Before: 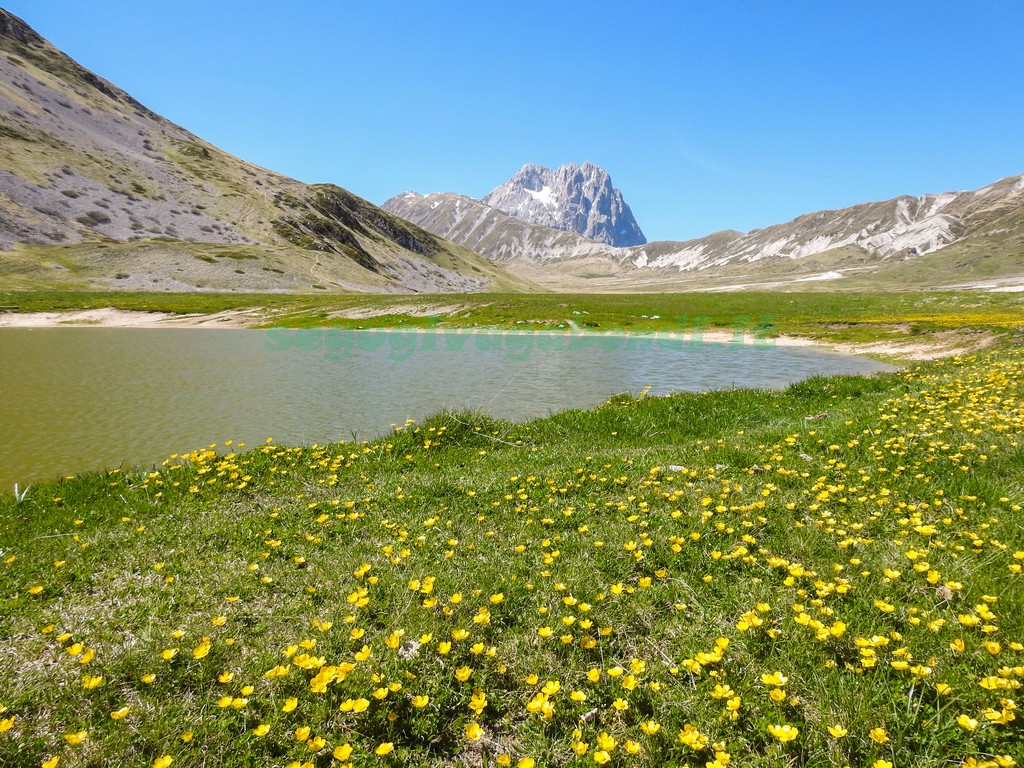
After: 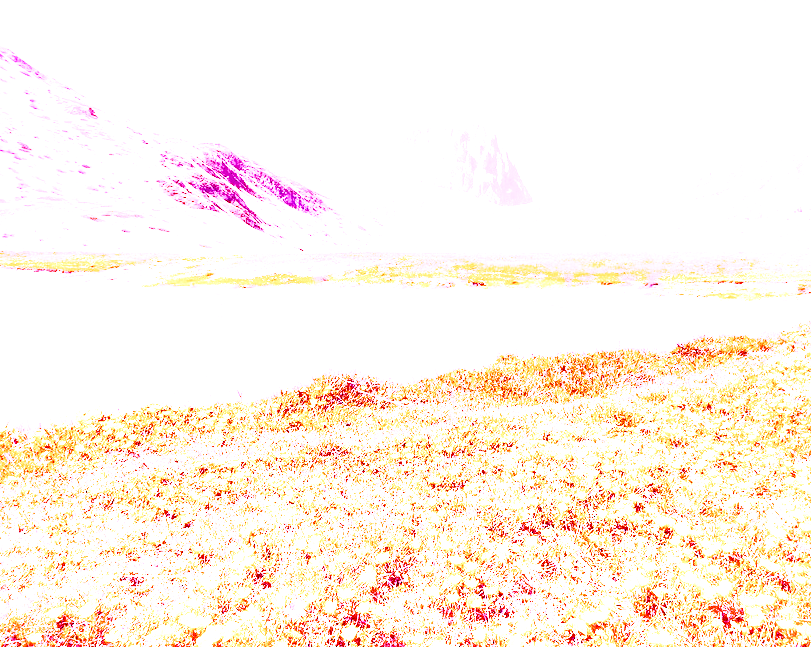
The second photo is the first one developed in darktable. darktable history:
local contrast: mode bilateral grid, contrast 44, coarseness 69, detail 214%, midtone range 0.2
exposure: compensate highlight preservation false
crop: left 11.225%, top 5.381%, right 9.565%, bottom 10.314%
white balance: red 8, blue 8
graduated density: on, module defaults
base curve: curves: ch0 [(0, 0) (0.579, 0.807) (1, 1)], preserve colors none
